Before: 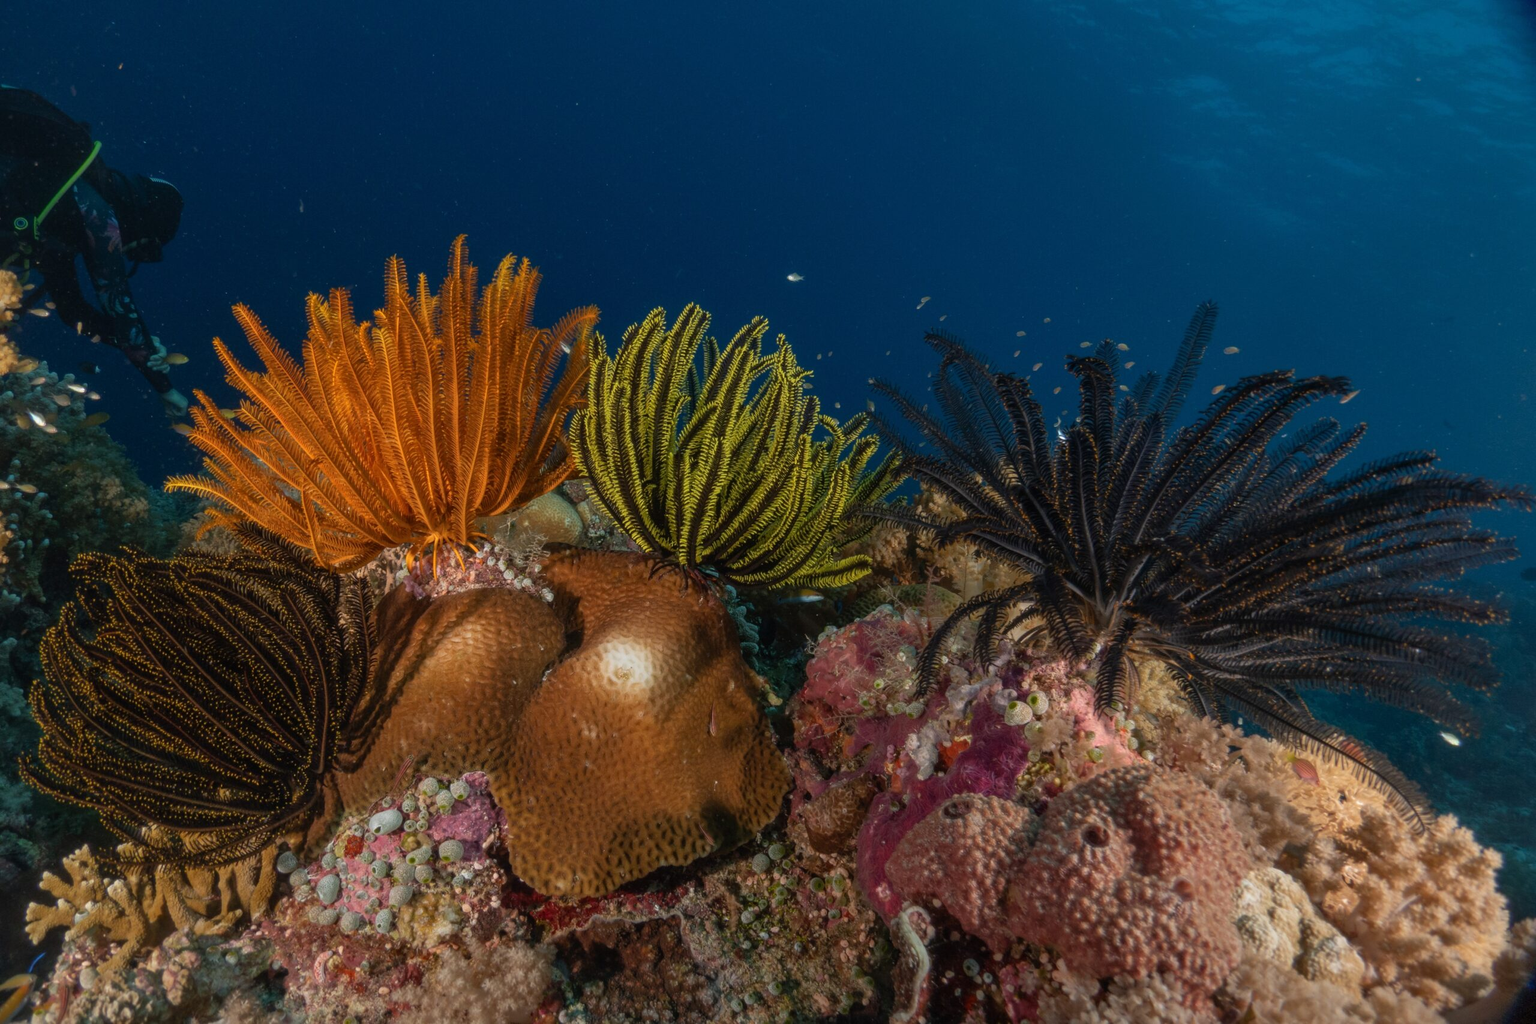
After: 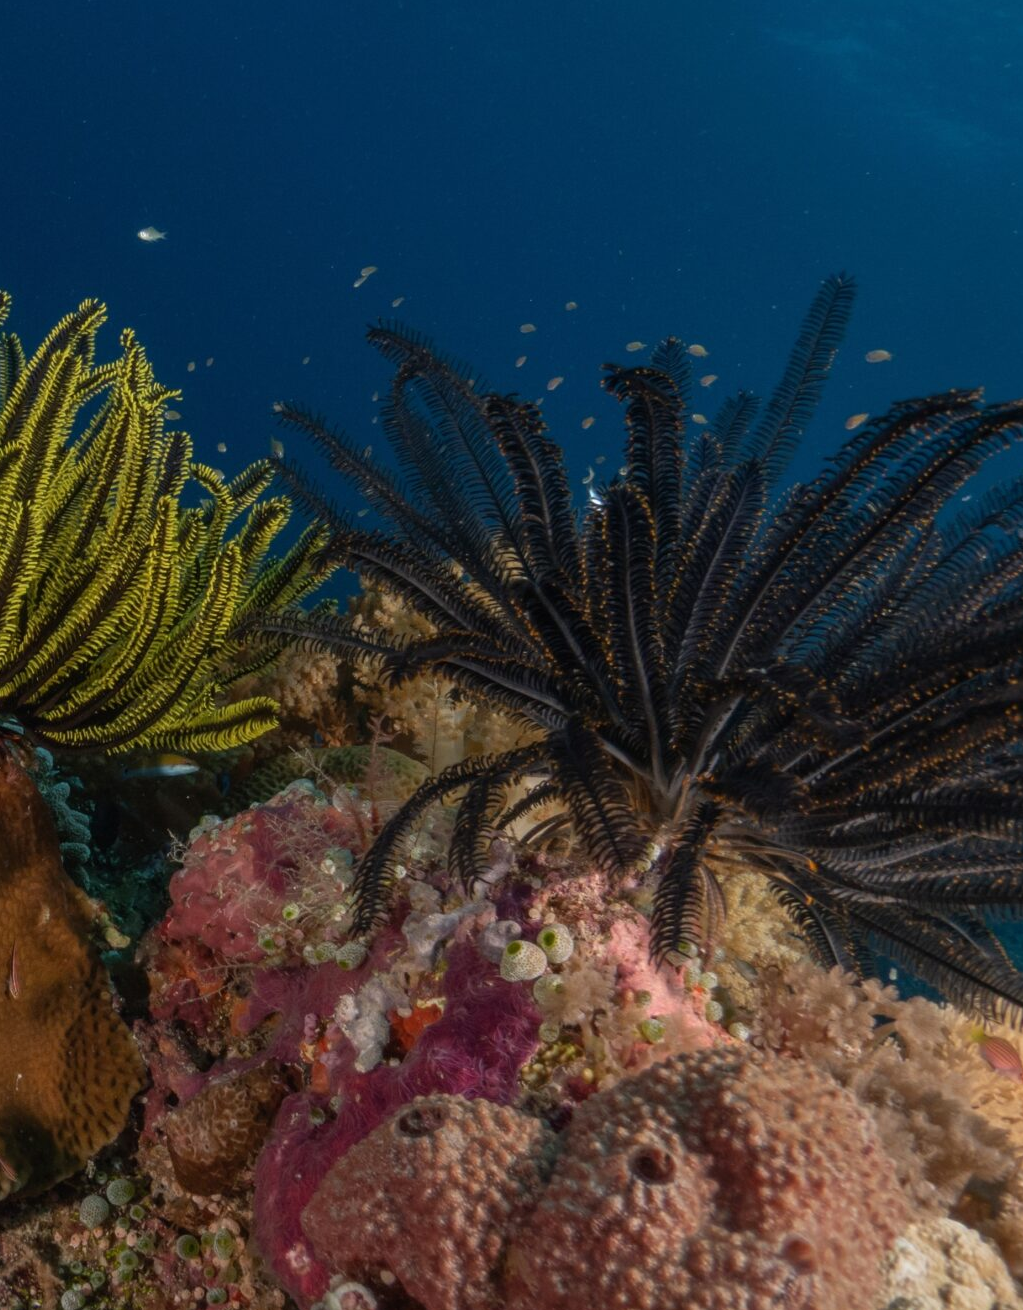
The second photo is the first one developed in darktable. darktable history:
crop: left 45.861%, top 13.397%, right 14.146%, bottom 9.838%
